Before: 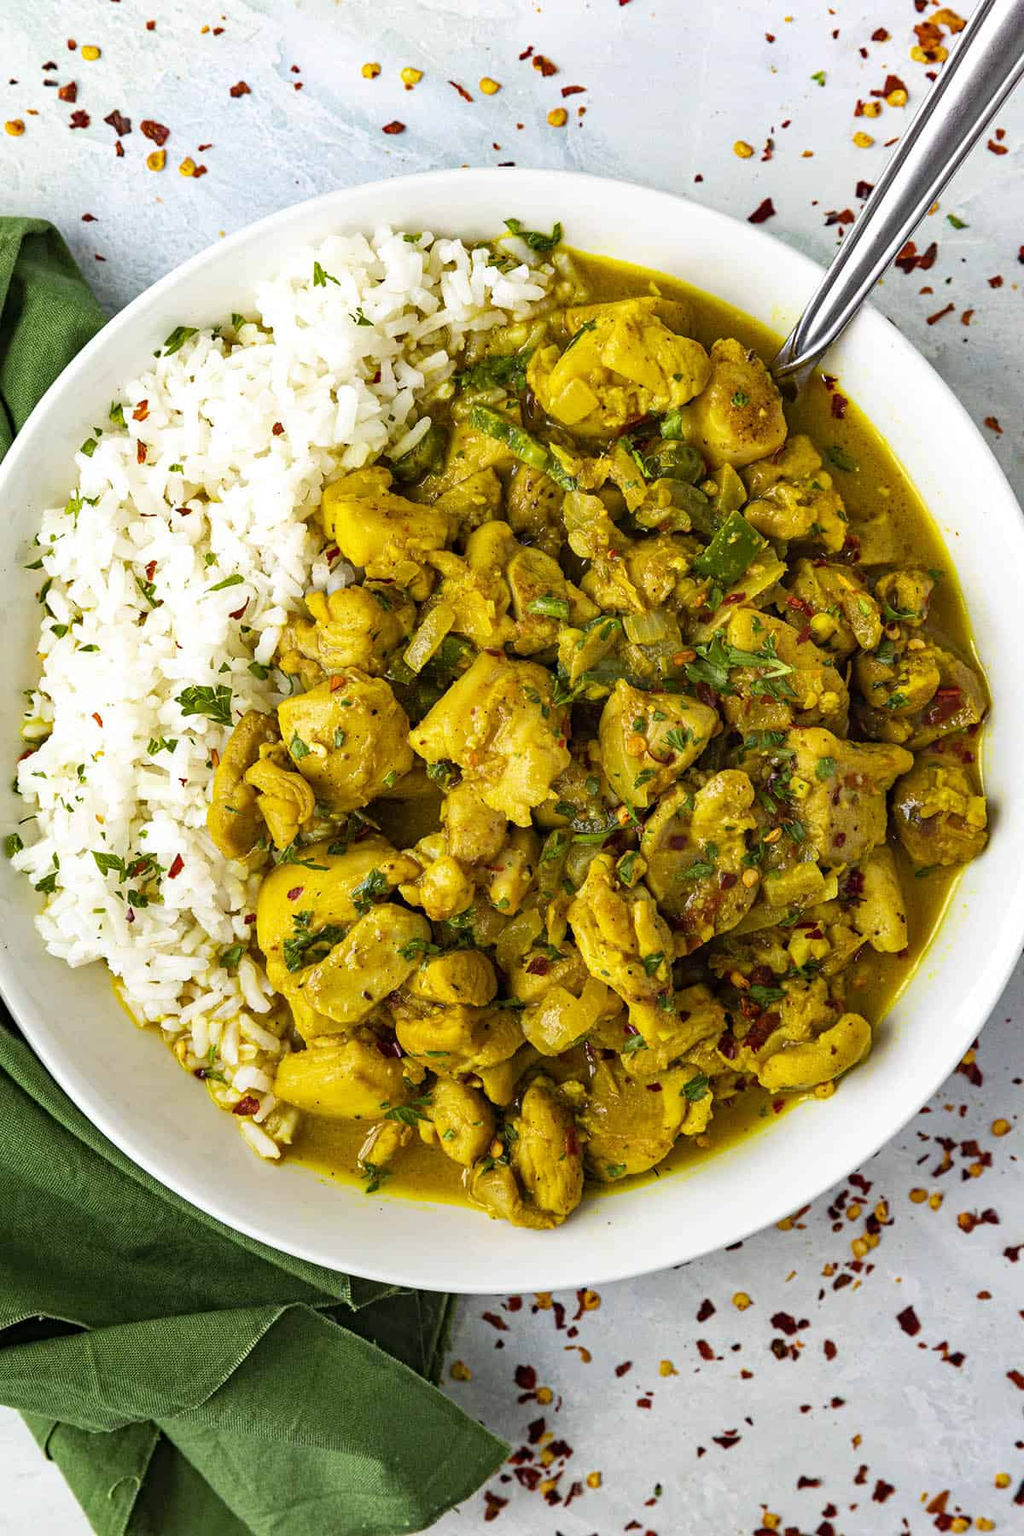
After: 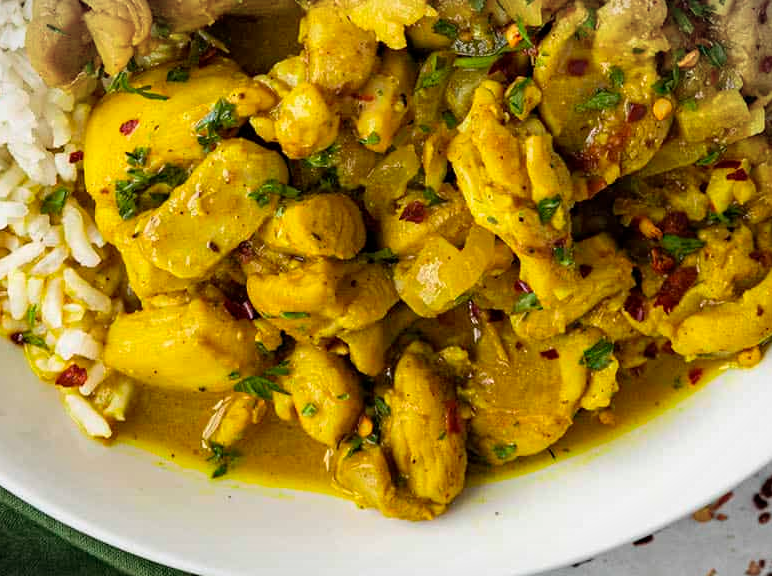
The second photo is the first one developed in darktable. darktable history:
vignetting: fall-off start 100%, brightness -0.282, width/height ratio 1.31
crop: left 18.091%, top 51.13%, right 17.525%, bottom 16.85%
